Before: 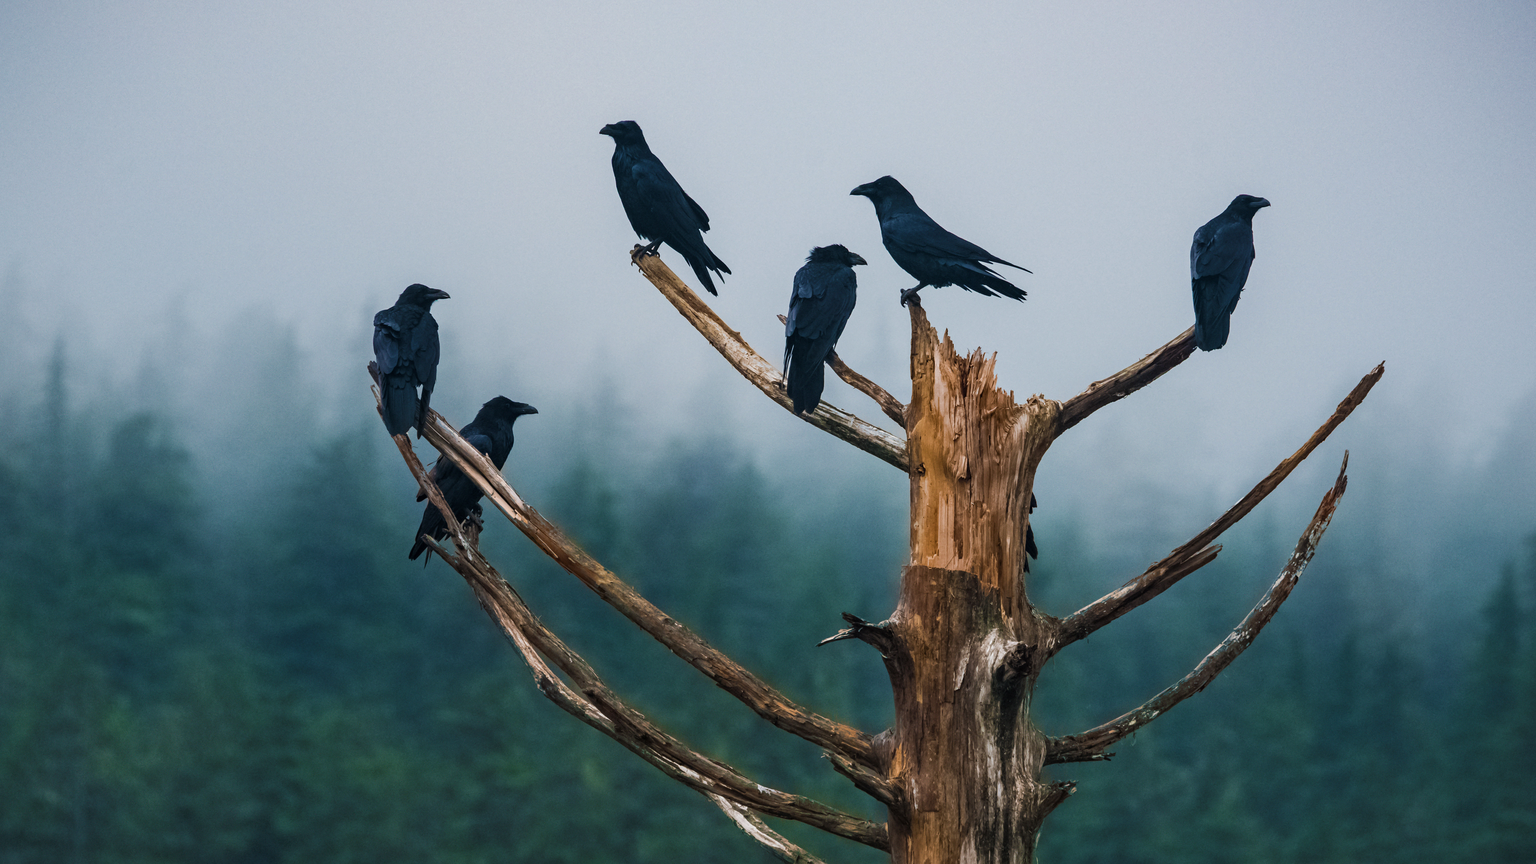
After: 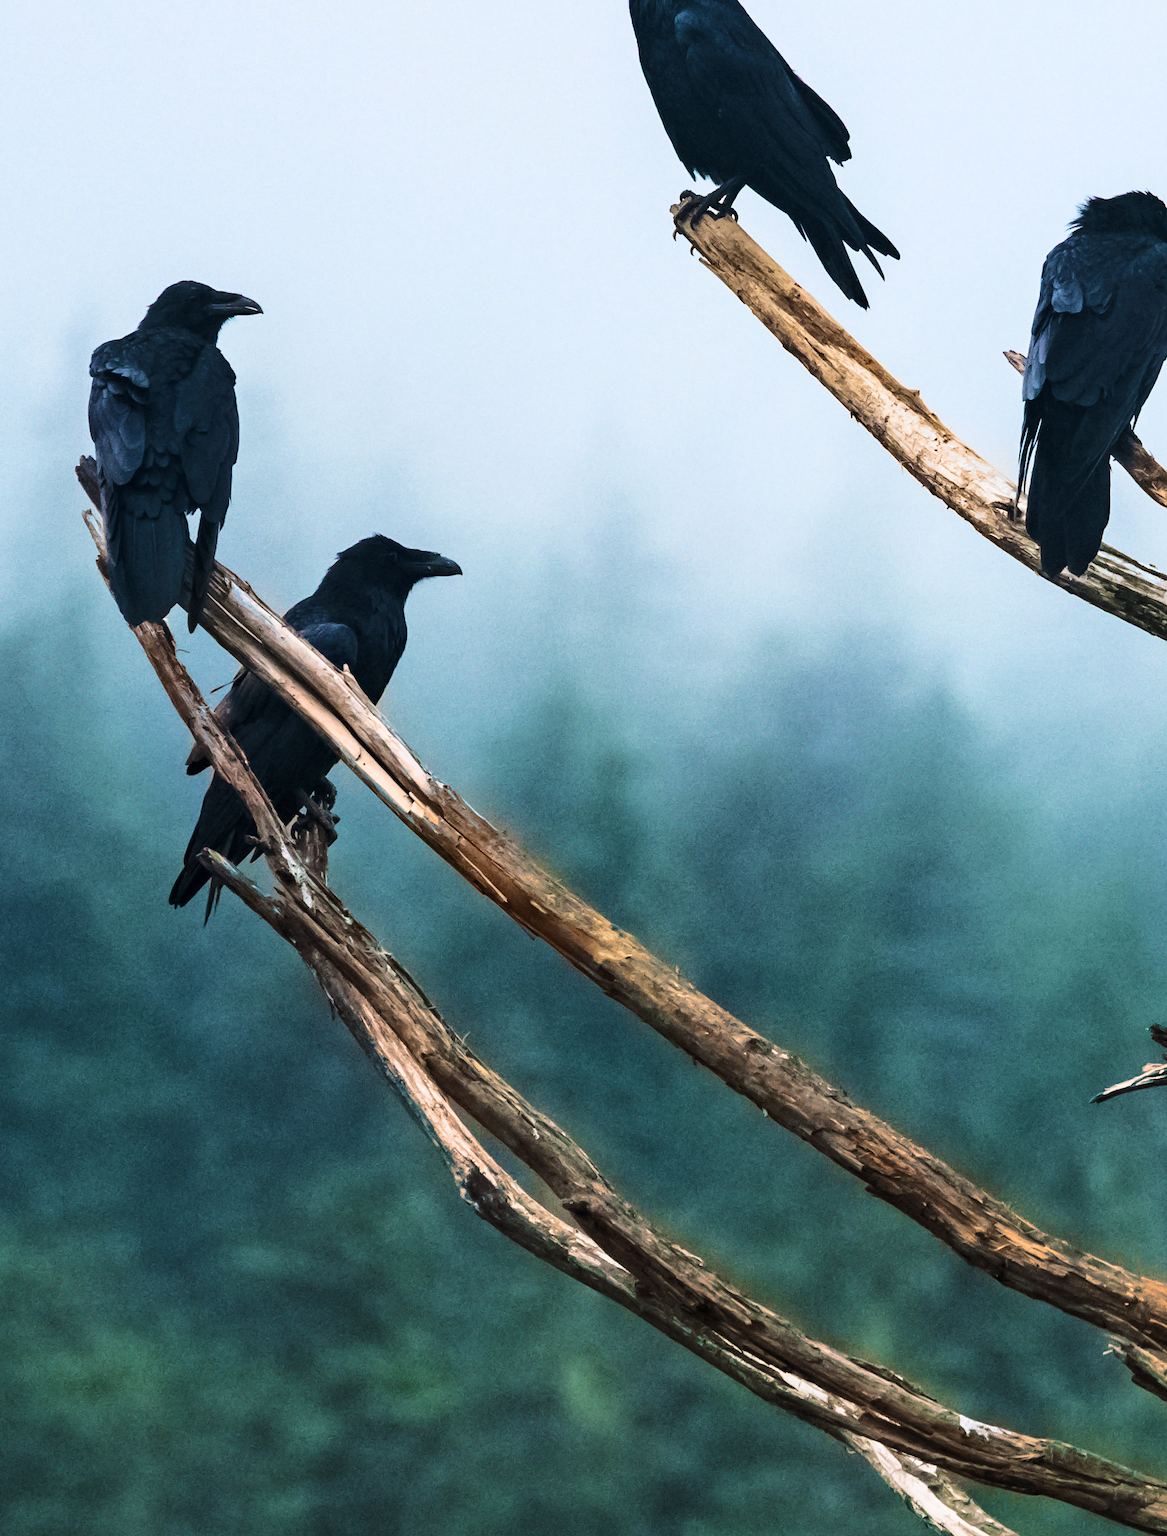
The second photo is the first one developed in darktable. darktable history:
base curve: curves: ch0 [(0, 0) (0.032, 0.037) (0.105, 0.228) (0.435, 0.76) (0.856, 0.983) (1, 1)]
crop and rotate: left 21.77%, top 18.528%, right 44.676%, bottom 2.997%
